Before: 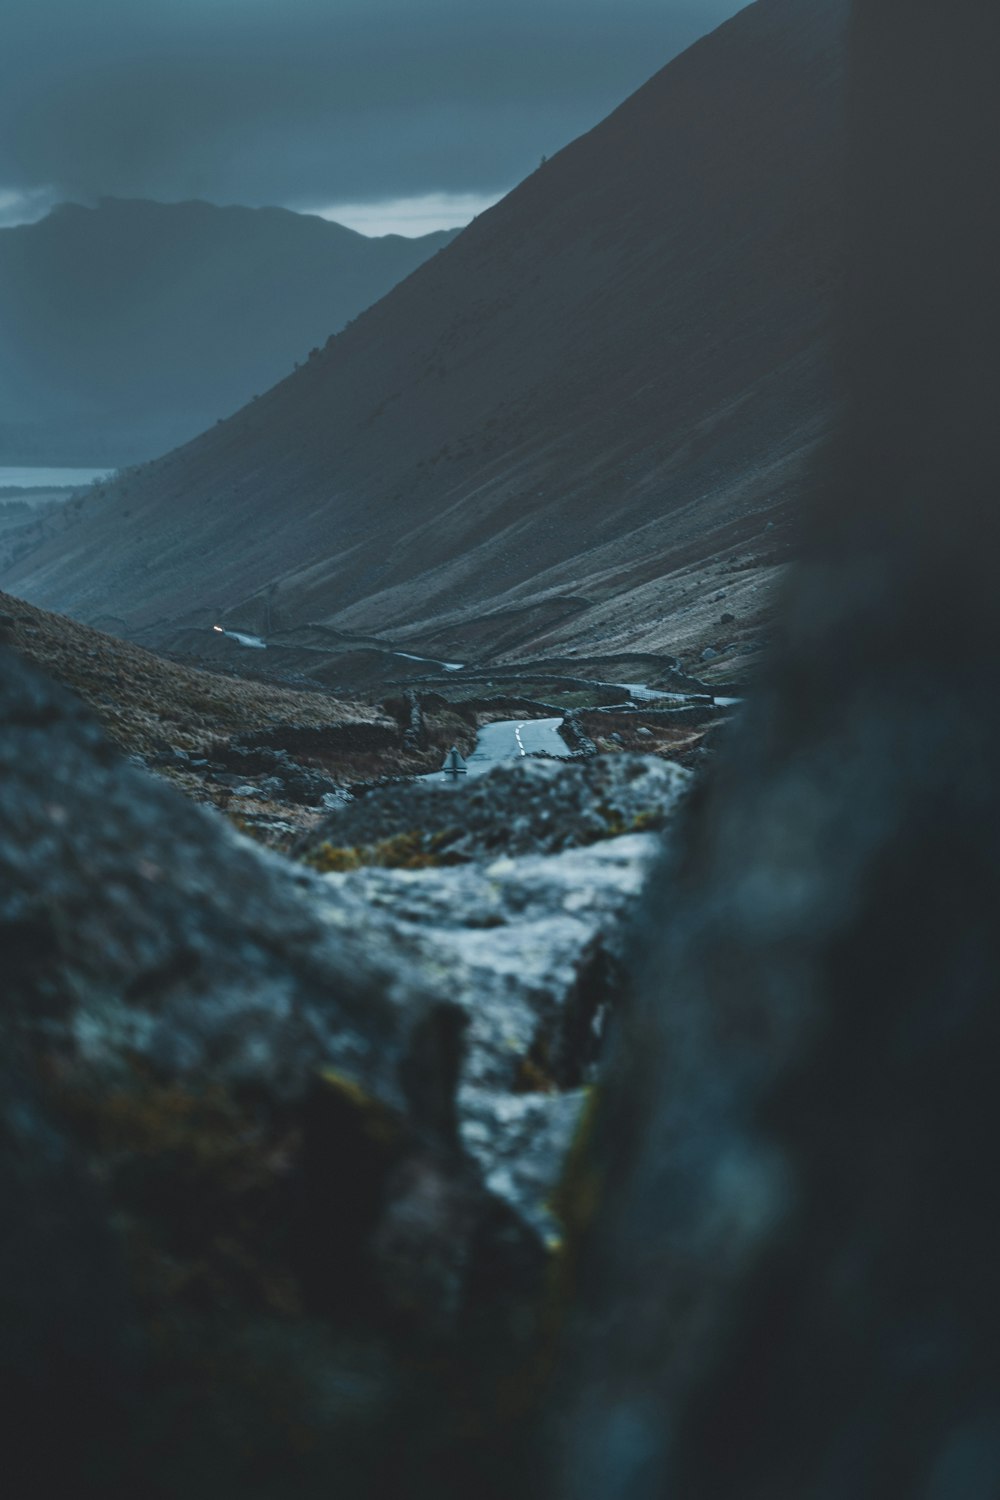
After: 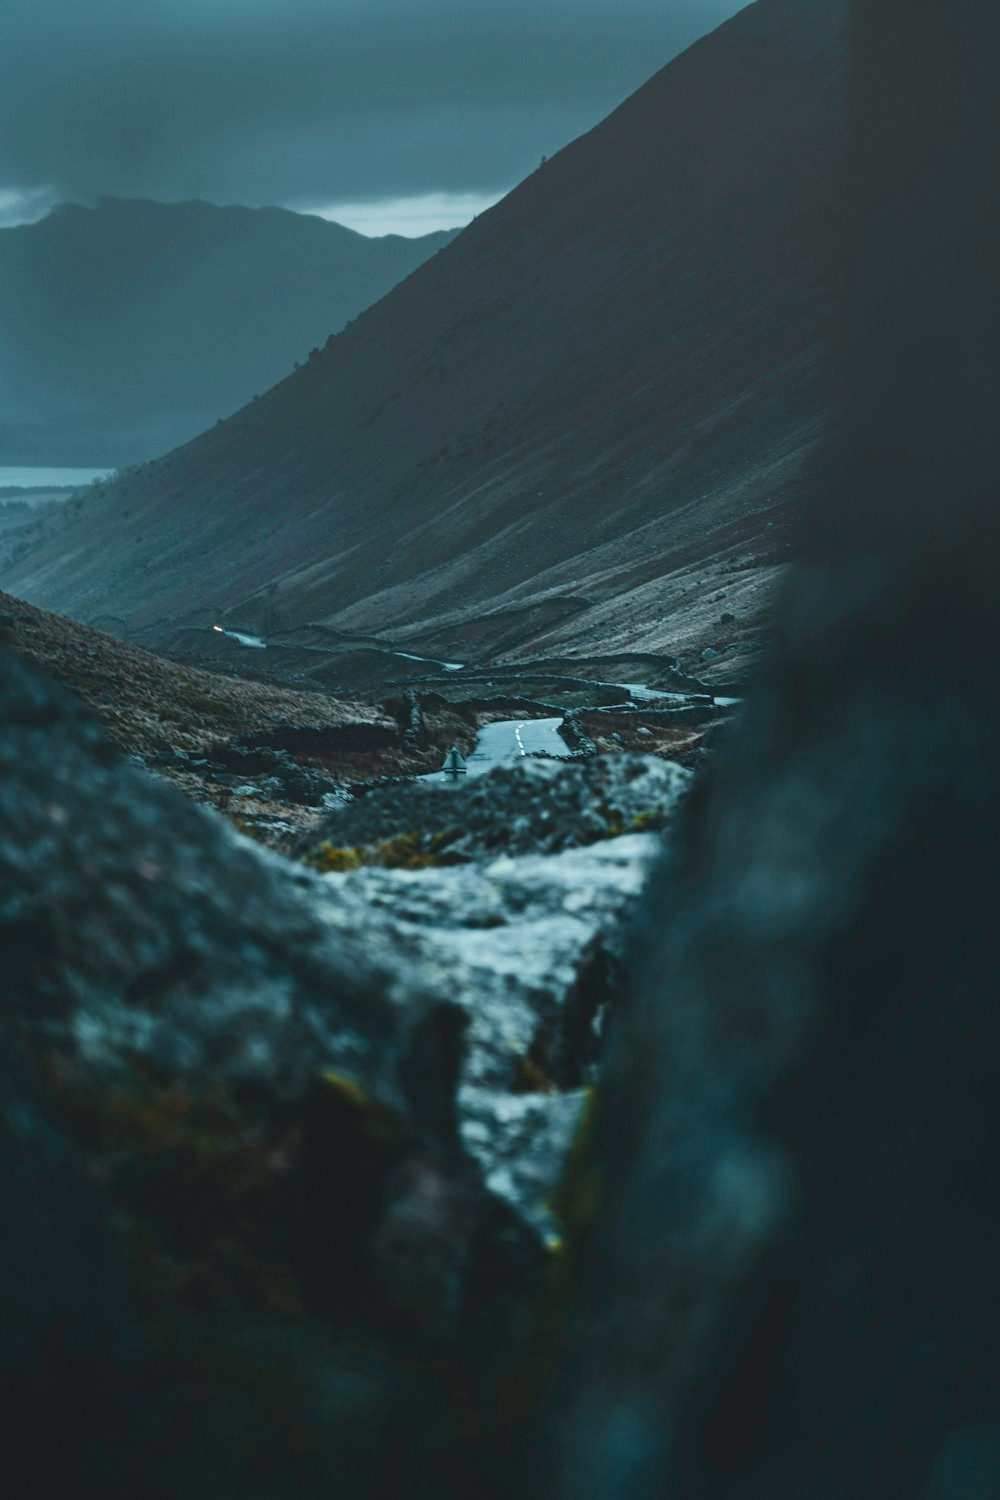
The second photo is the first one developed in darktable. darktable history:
tone curve: curves: ch0 [(0, 0.01) (0.037, 0.032) (0.131, 0.108) (0.275, 0.258) (0.483, 0.512) (0.61, 0.661) (0.696, 0.742) (0.792, 0.834) (0.911, 0.936) (0.997, 0.995)]; ch1 [(0, 0) (0.308, 0.29) (0.425, 0.411) (0.503, 0.502) (0.529, 0.543) (0.683, 0.706) (0.746, 0.77) (1, 1)]; ch2 [(0, 0) (0.225, 0.214) (0.334, 0.339) (0.401, 0.415) (0.485, 0.487) (0.502, 0.502) (0.525, 0.523) (0.545, 0.552) (0.587, 0.61) (0.636, 0.654) (0.711, 0.729) (0.845, 0.855) (0.998, 0.977)], color space Lab, independent channels, preserve colors none
color balance: output saturation 110%
